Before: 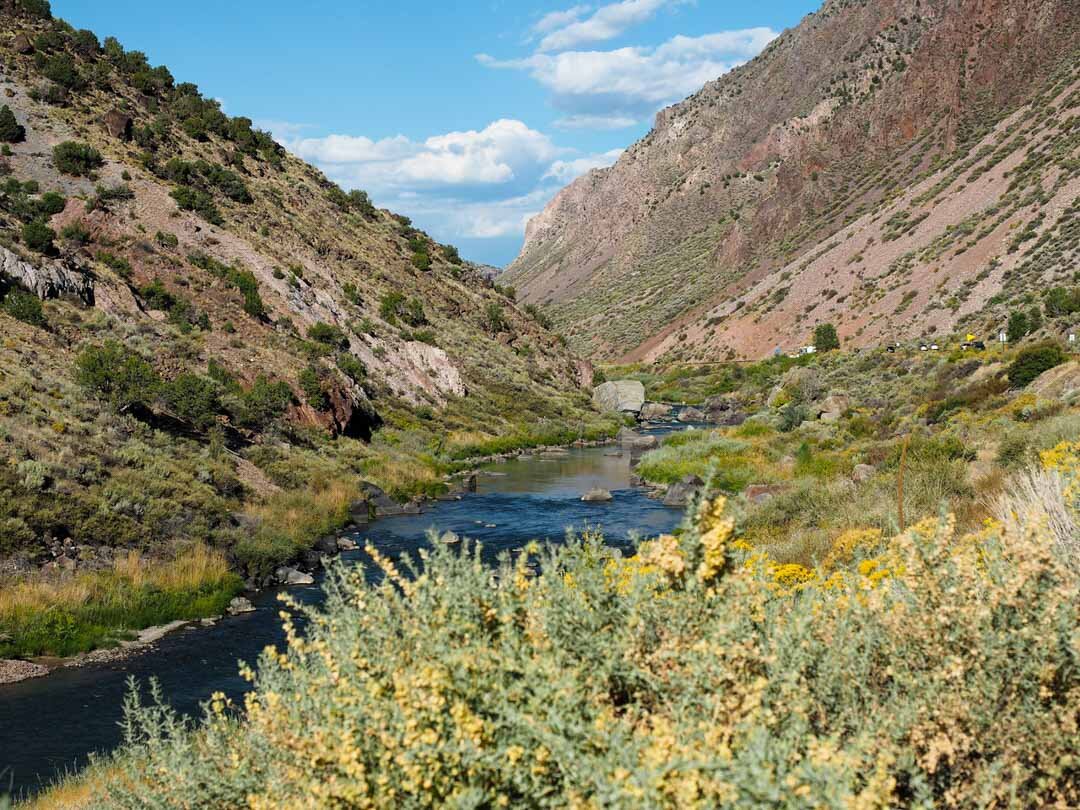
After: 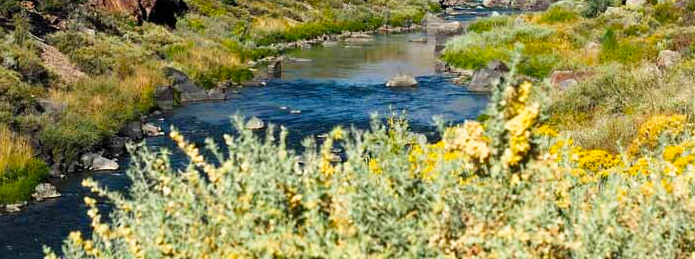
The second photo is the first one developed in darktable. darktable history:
base curve: curves: ch0 [(0, 0) (0.579, 0.807) (1, 1)], preserve colors none
color balance rgb: perceptual saturation grading › global saturation 8.89%, saturation formula JzAzBz (2021)
crop: left 18.091%, top 51.13%, right 17.525%, bottom 16.85%
